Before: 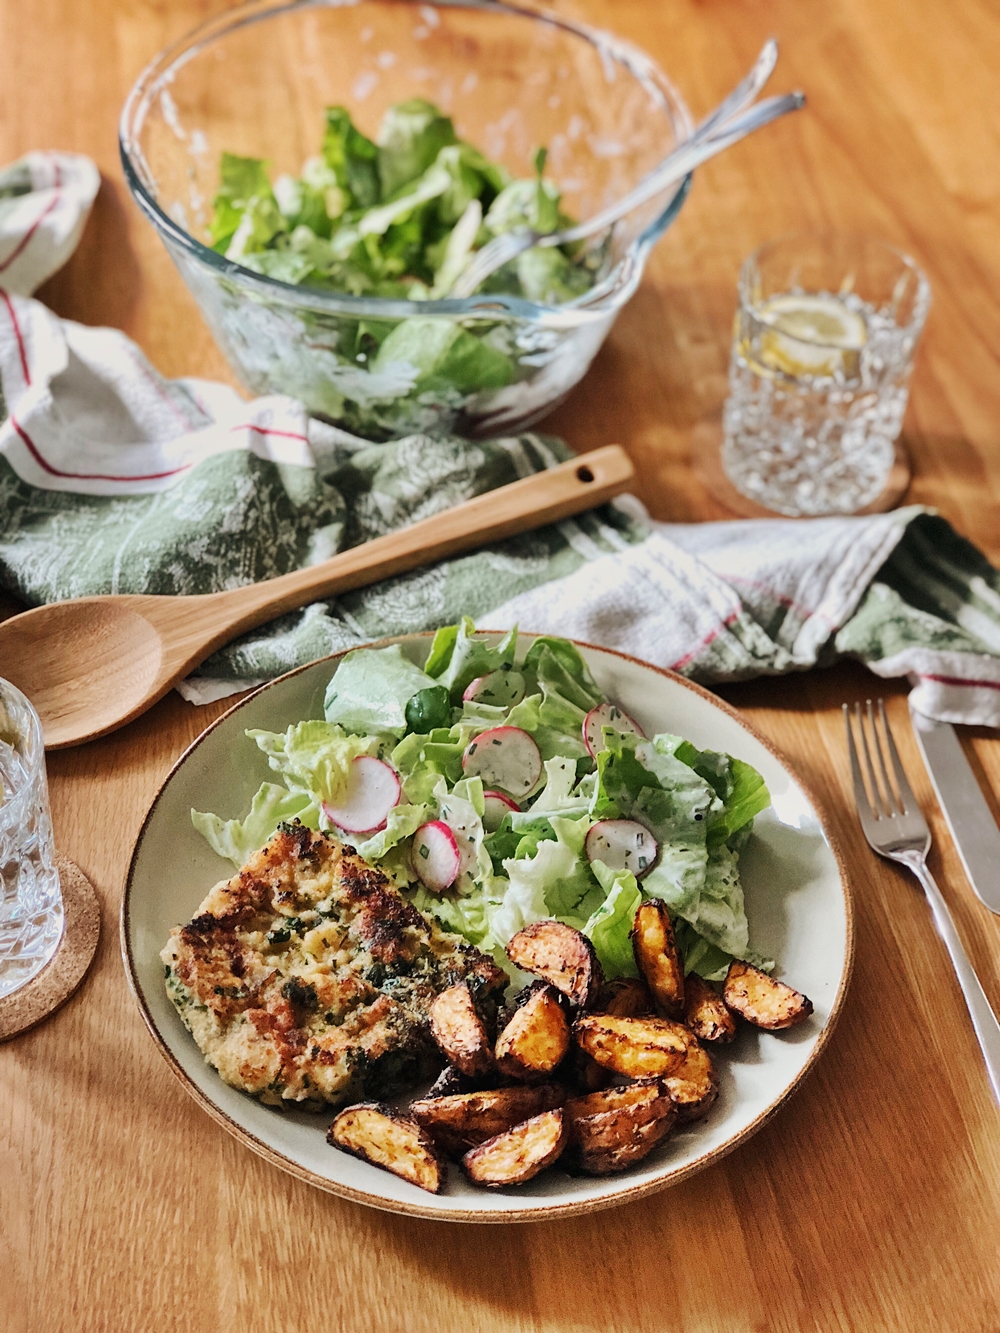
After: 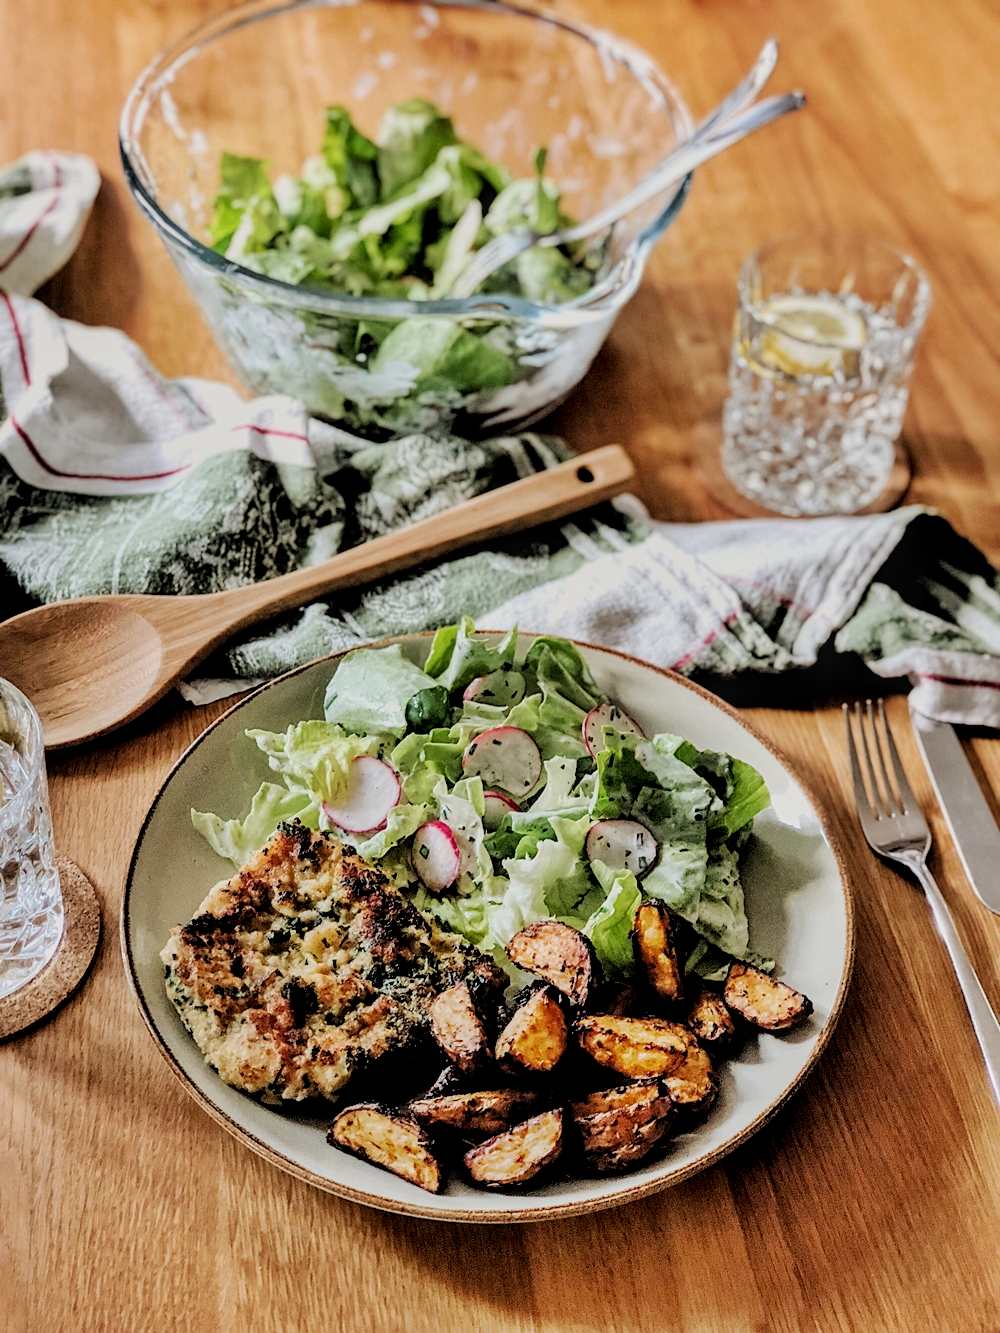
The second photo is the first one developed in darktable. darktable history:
sharpen: amount 0.2
local contrast: detail 130%
filmic rgb: black relative exposure -3.31 EV, white relative exposure 3.45 EV, hardness 2.36, contrast 1.103
